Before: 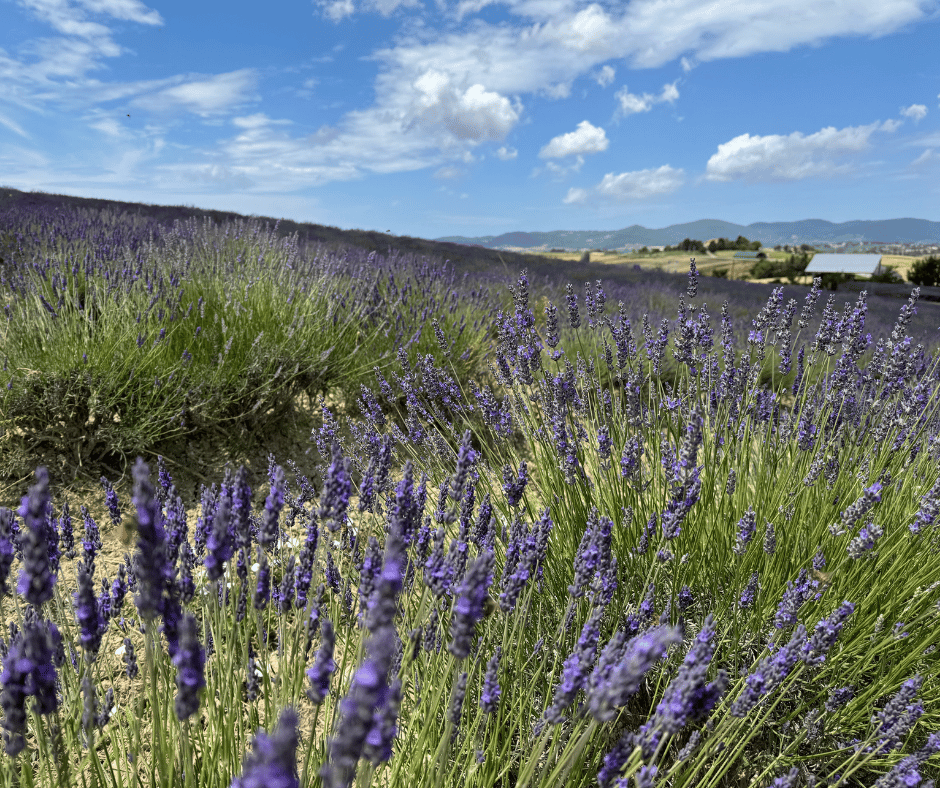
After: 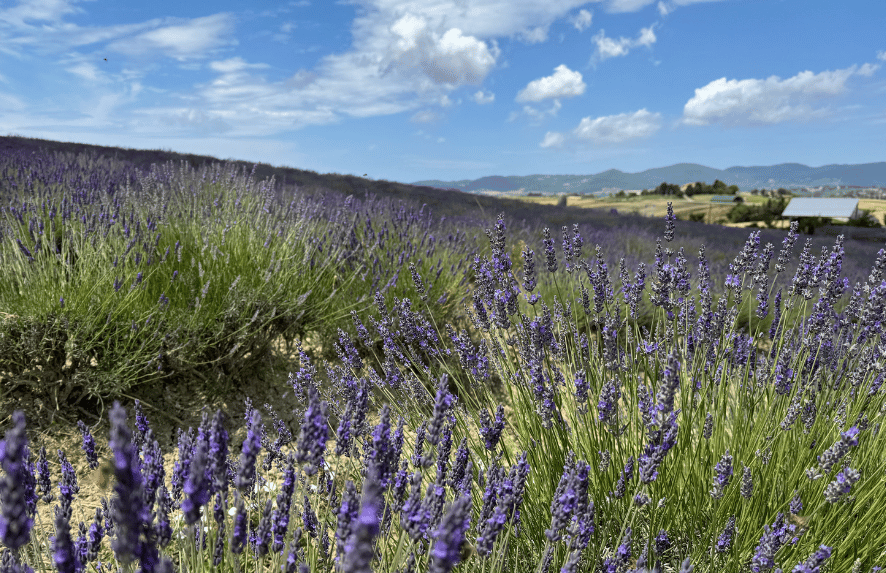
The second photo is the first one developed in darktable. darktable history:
shadows and highlights: shadows 29.64, highlights -30.49, low approximation 0.01, soften with gaussian
crop: left 2.477%, top 7.125%, right 3.226%, bottom 20.124%
